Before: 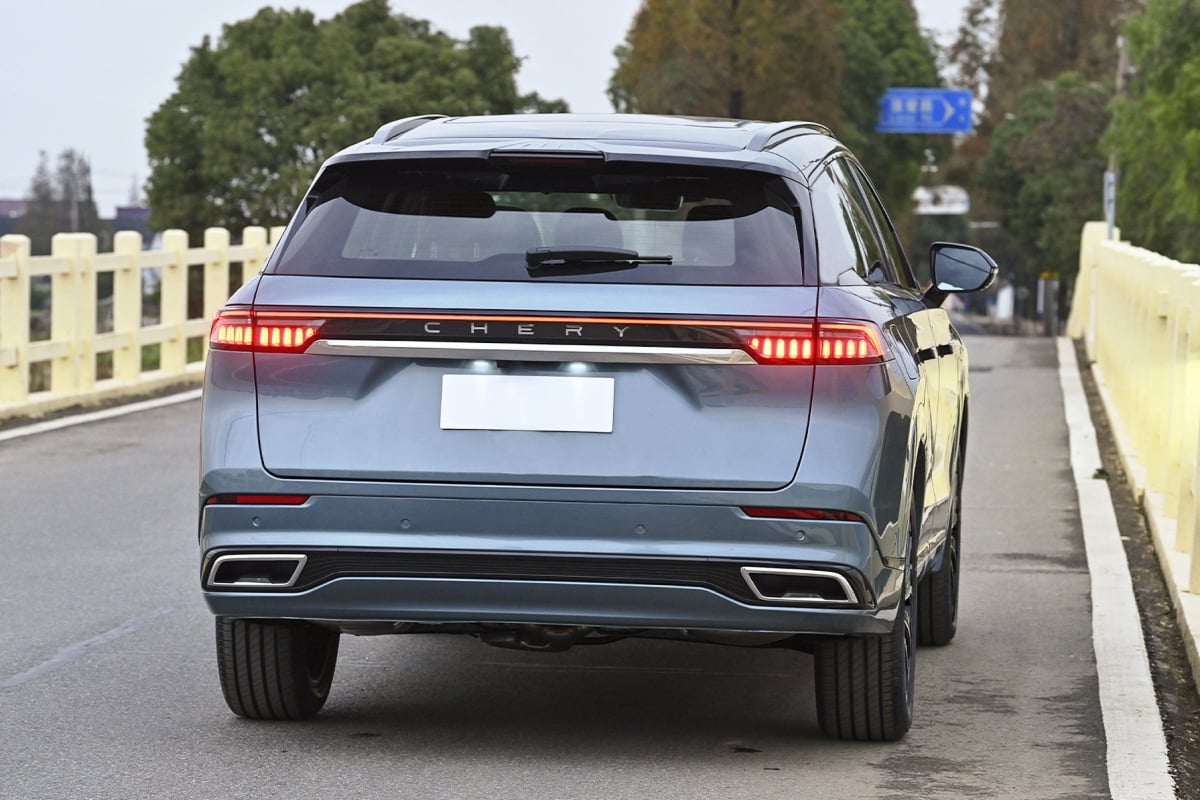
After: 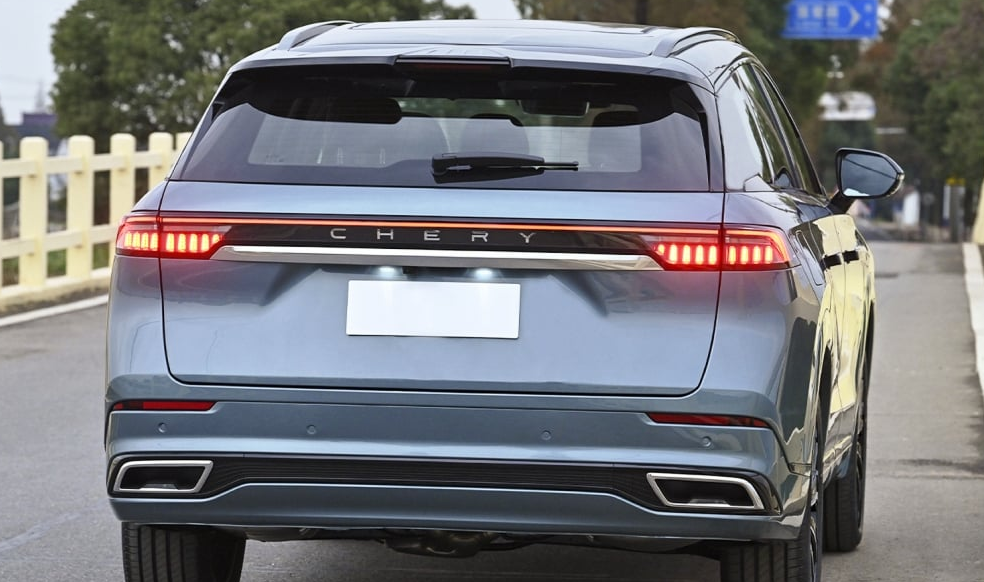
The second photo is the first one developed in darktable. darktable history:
exposure: compensate highlight preservation false
crop: left 7.856%, top 11.836%, right 10.12%, bottom 15.387%
